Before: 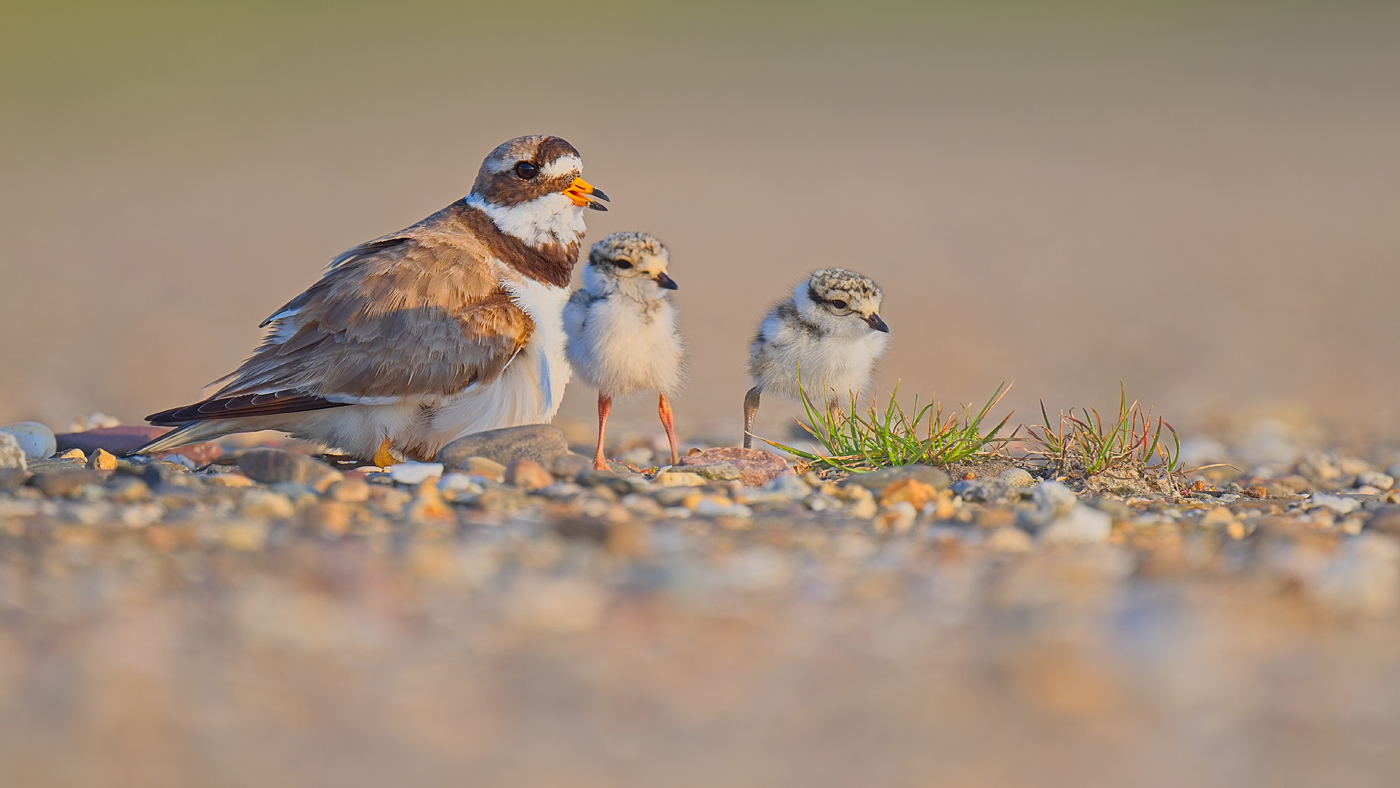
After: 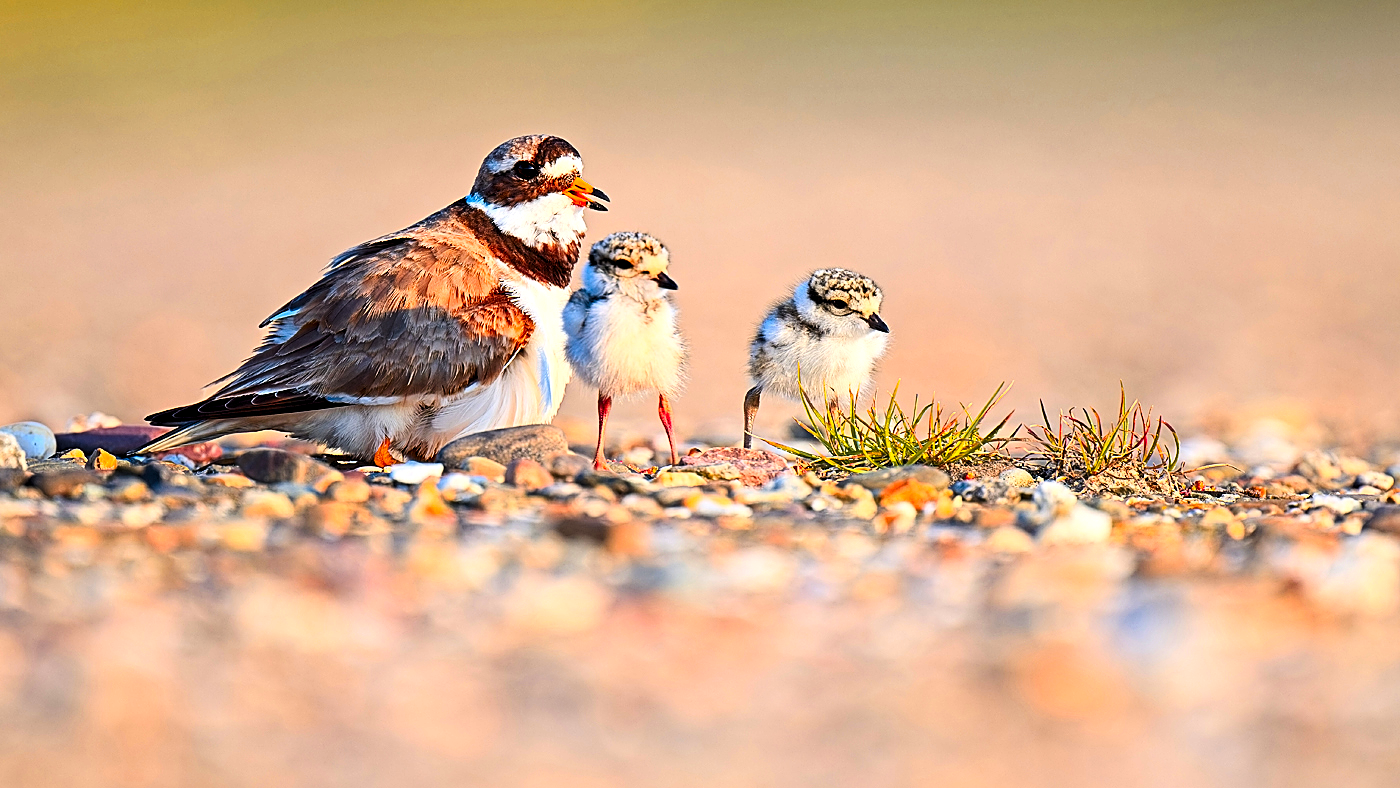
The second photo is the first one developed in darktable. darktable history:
color zones: curves: ch1 [(0.263, 0.53) (0.376, 0.287) (0.487, 0.512) (0.748, 0.547) (1, 0.513)]; ch2 [(0.262, 0.45) (0.751, 0.477)]
local contrast: highlights 102%, shadows 102%, detail 119%, midtone range 0.2
levels: levels [0.062, 0.494, 0.925]
sharpen: on, module defaults
color balance rgb: perceptual saturation grading › global saturation 30.894%
contrast brightness saturation: contrast 0.399, brightness 0.046, saturation 0.258
